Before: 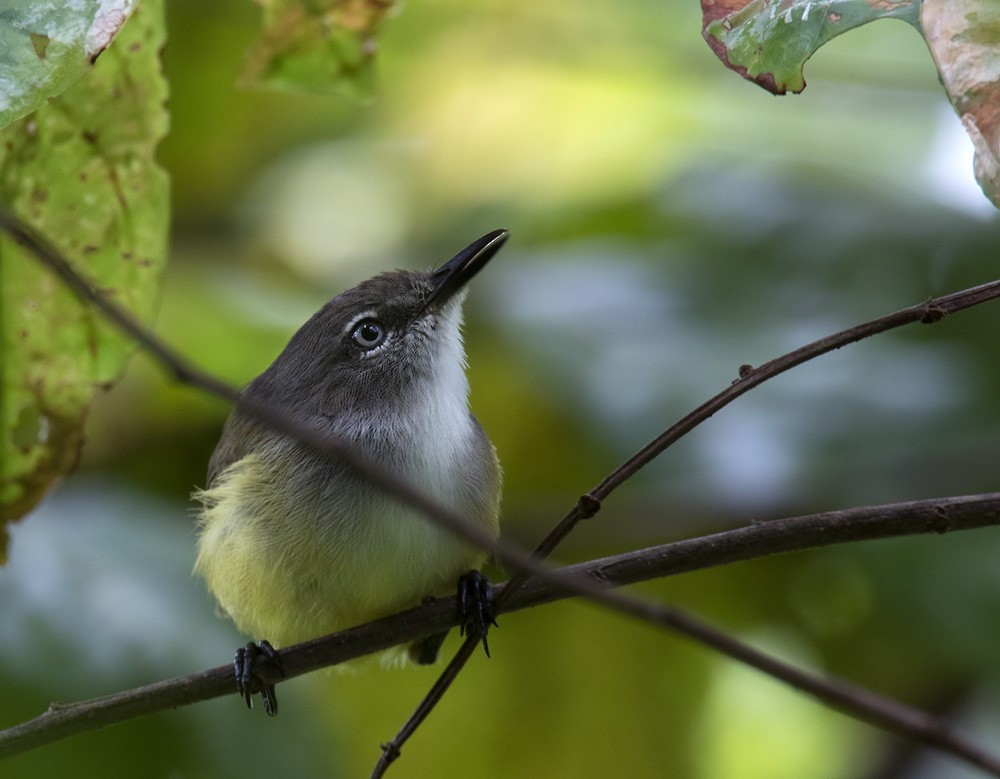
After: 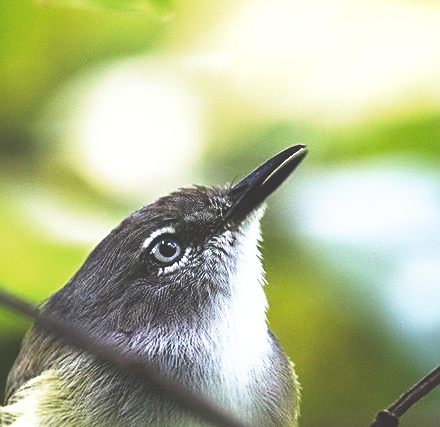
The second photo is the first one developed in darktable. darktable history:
base curve: curves: ch0 [(0, 0.036) (0.007, 0.037) (0.604, 0.887) (1, 1)], preserve colors none
exposure: black level correction 0, exposure 1.2 EV, compensate exposure bias true, compensate highlight preservation false
color zones: curves: ch0 [(0, 0.5) (0.143, 0.5) (0.286, 0.456) (0.429, 0.5) (0.571, 0.5) (0.714, 0.5) (0.857, 0.5) (1, 0.5)]; ch1 [(0, 0.5) (0.143, 0.5) (0.286, 0.422) (0.429, 0.5) (0.571, 0.5) (0.714, 0.5) (0.857, 0.5) (1, 0.5)]
sharpen: on, module defaults
crop: left 20.248%, top 10.86%, right 35.675%, bottom 34.321%
